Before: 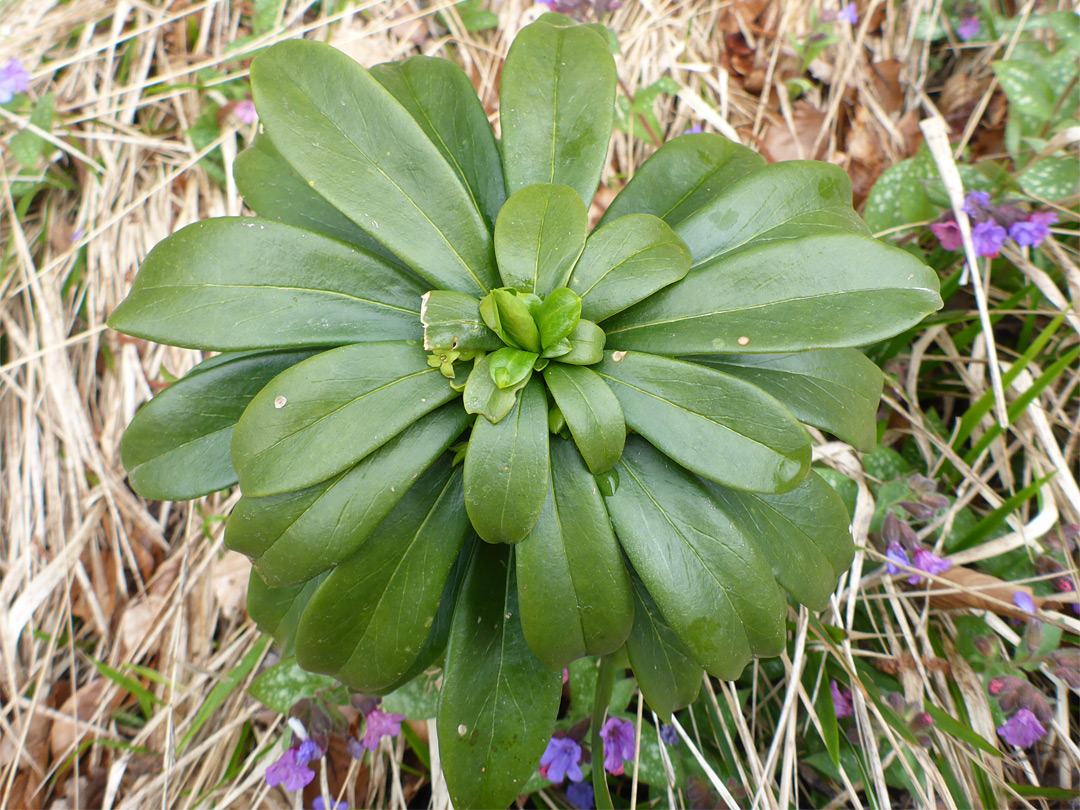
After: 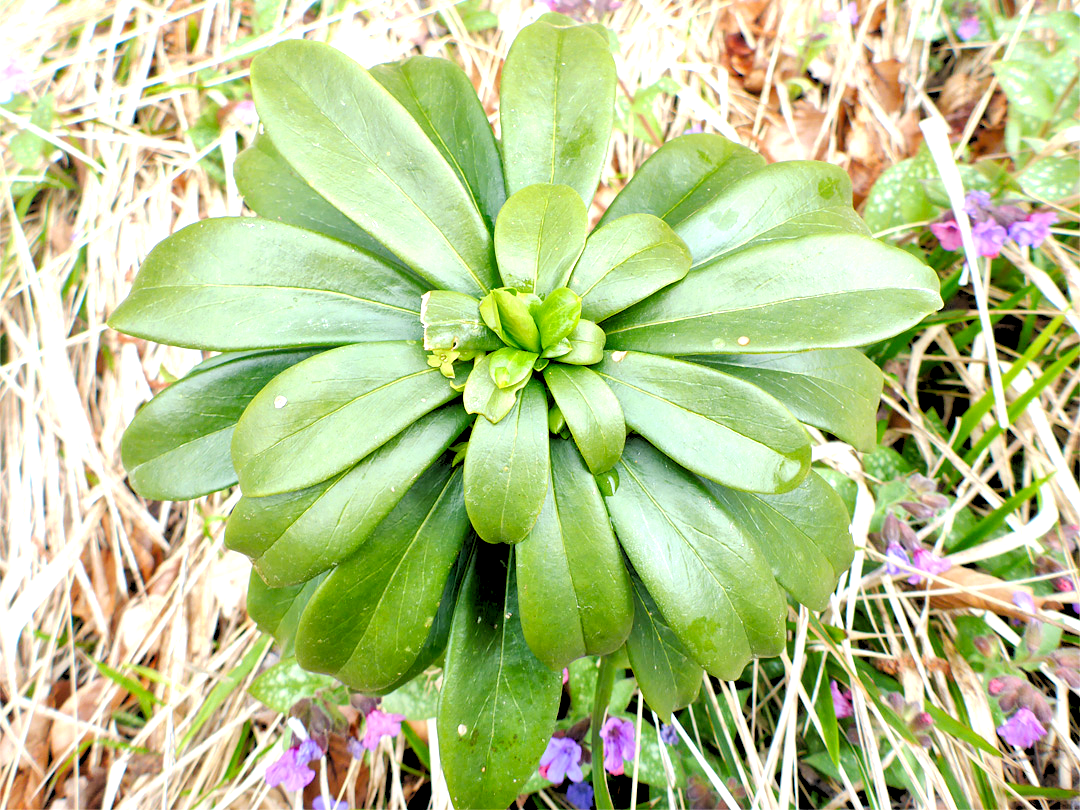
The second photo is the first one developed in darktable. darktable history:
local contrast: mode bilateral grid, contrast 25, coarseness 60, detail 151%, midtone range 0.2
rgb levels: levels [[0.027, 0.429, 0.996], [0, 0.5, 1], [0, 0.5, 1]]
exposure: exposure 0.785 EV, compensate highlight preservation false
tone curve: curves: ch0 [(0, 0) (0.003, 0.002) (0.011, 0.009) (0.025, 0.019) (0.044, 0.031) (0.069, 0.044) (0.1, 0.061) (0.136, 0.087) (0.177, 0.127) (0.224, 0.172) (0.277, 0.226) (0.335, 0.295) (0.399, 0.367) (0.468, 0.445) (0.543, 0.536) (0.623, 0.626) (0.709, 0.717) (0.801, 0.806) (0.898, 0.889) (1, 1)], preserve colors none
